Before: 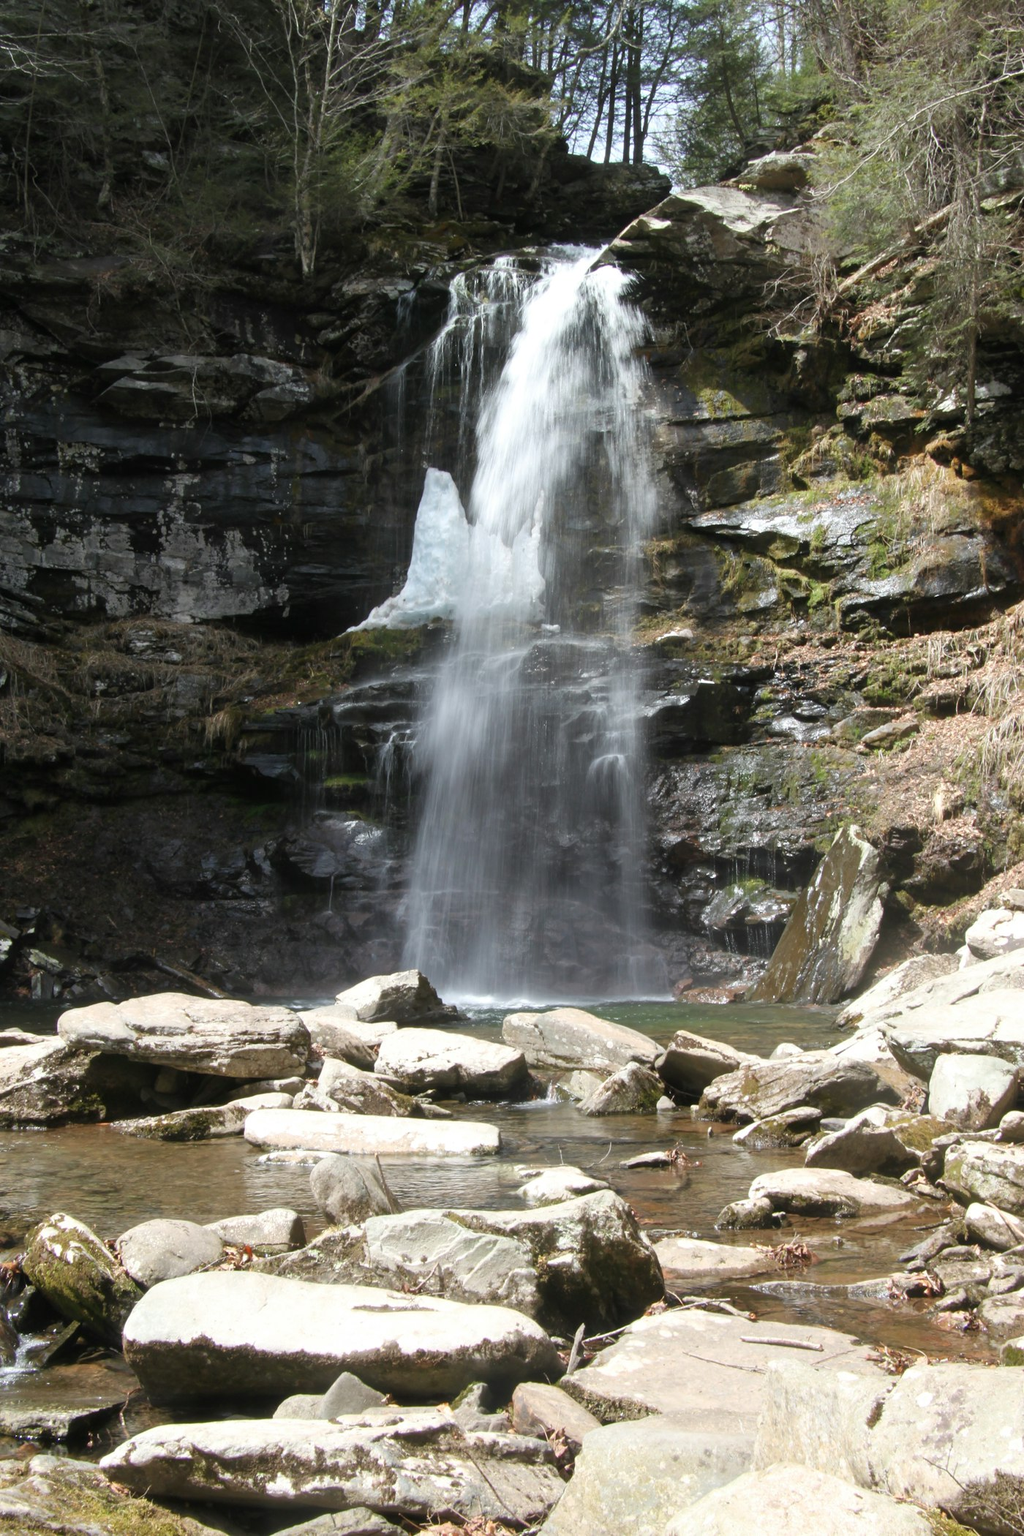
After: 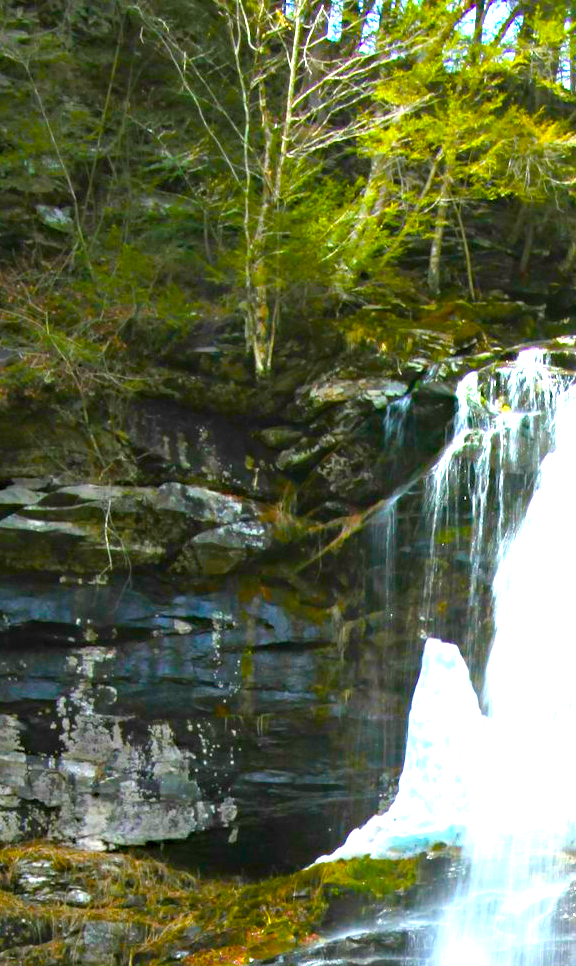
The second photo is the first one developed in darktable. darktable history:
crop and rotate: left 11.307%, top 0.069%, right 47.499%, bottom 53.887%
haze removal: compatibility mode true, adaptive false
exposure: black level correction 0, exposure 1.923 EV, compensate exposure bias true, compensate highlight preservation false
color balance rgb: linear chroma grading › global chroma 14.883%, perceptual saturation grading › global saturation 65.001%, perceptual saturation grading › highlights 59.088%, perceptual saturation grading › mid-tones 49.905%, perceptual saturation grading › shadows 49.425%, global vibrance 20%
